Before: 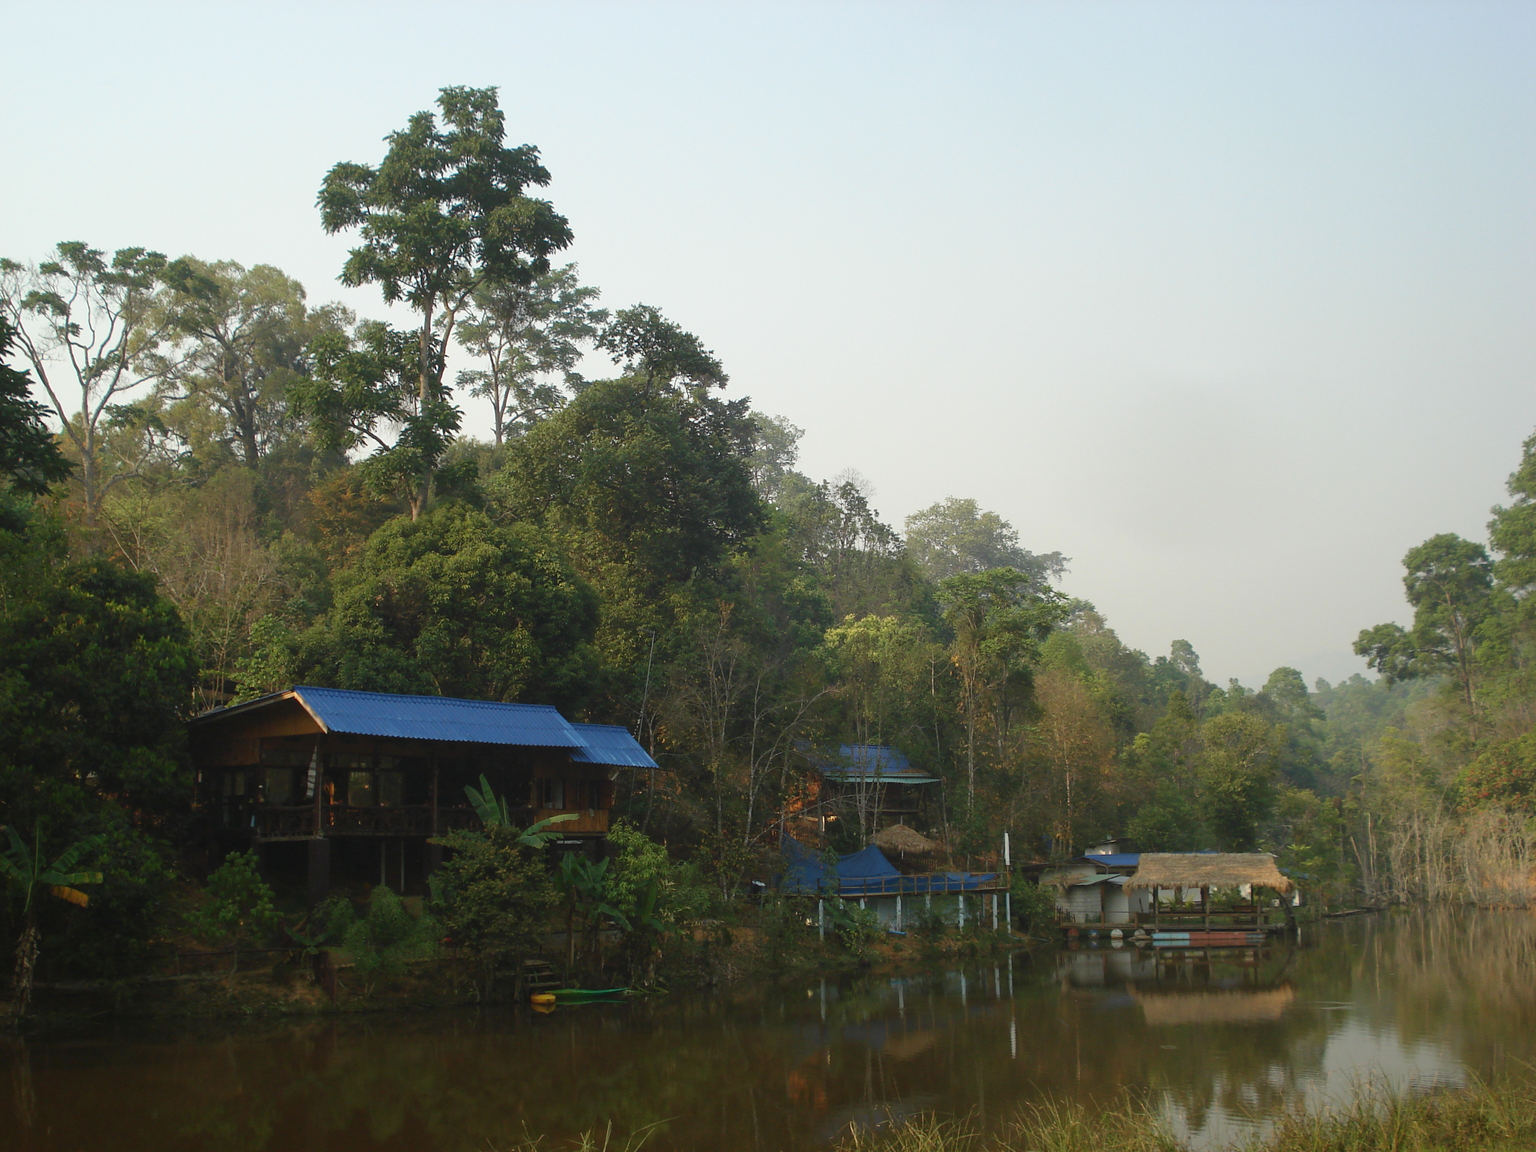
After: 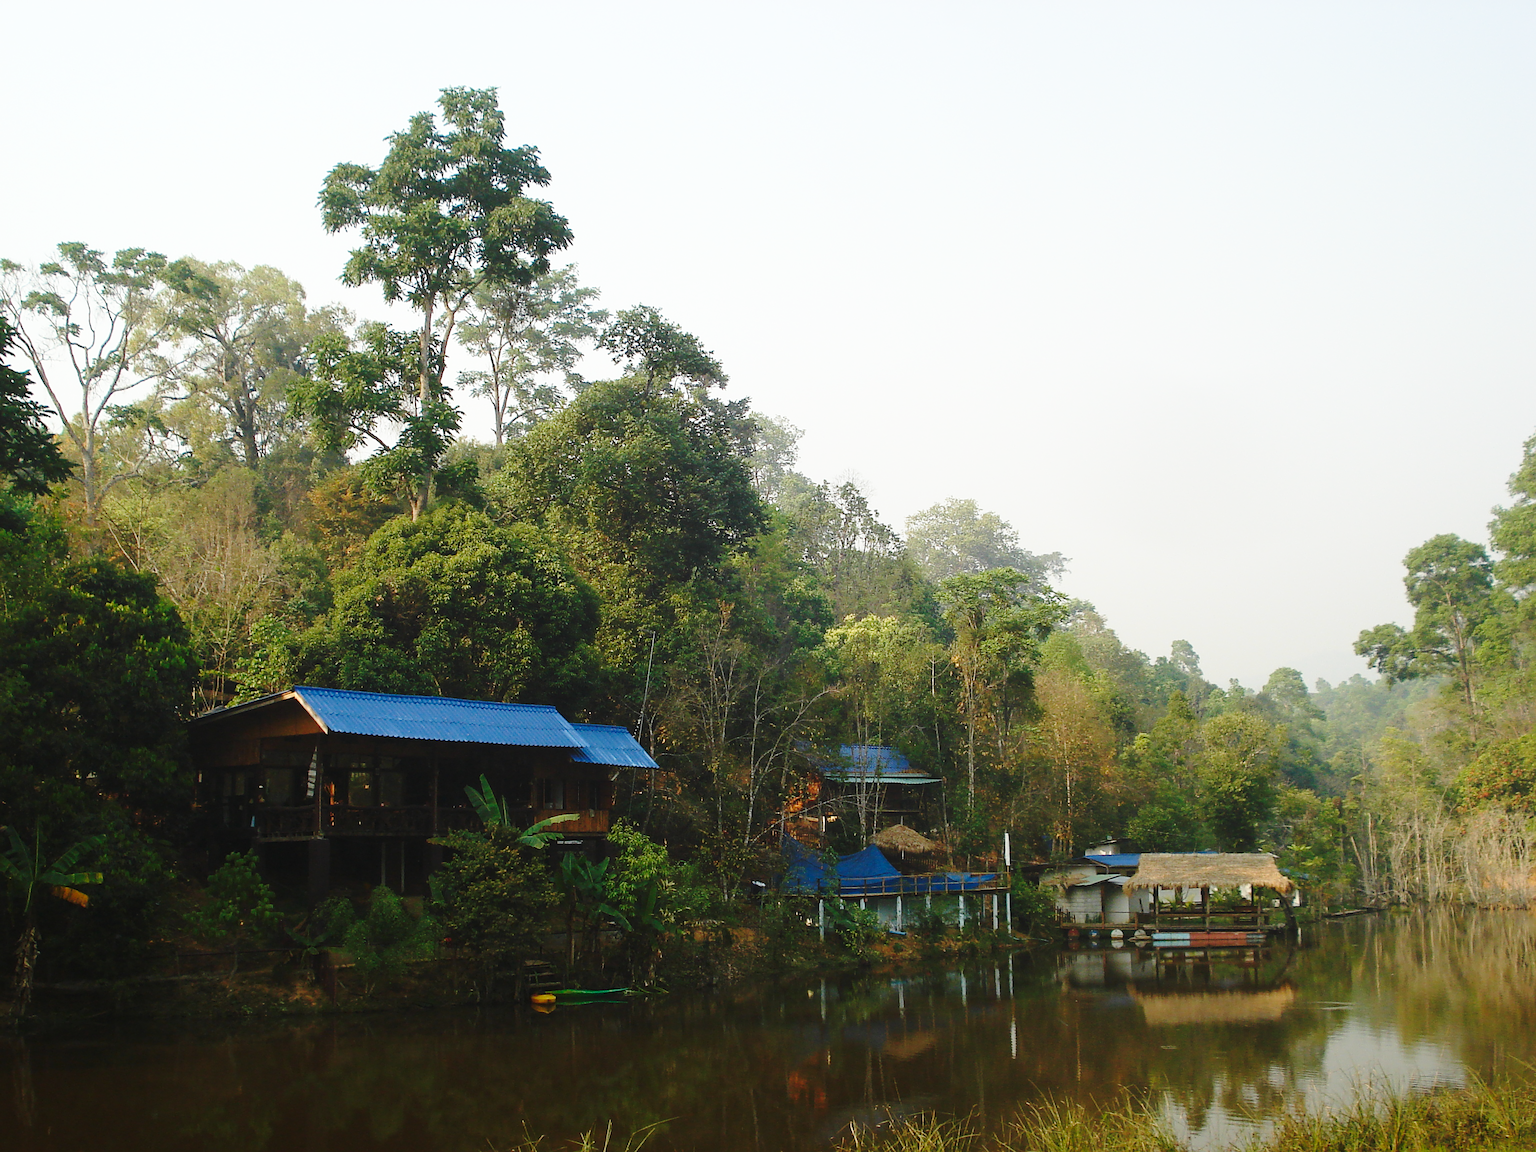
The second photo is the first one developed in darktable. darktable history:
base curve: curves: ch0 [(0, 0) (0.032, 0.037) (0.105, 0.228) (0.435, 0.76) (0.856, 0.983) (1, 1)], preserve colors none
graduated density: rotation -180°, offset 27.42
sharpen: on, module defaults
